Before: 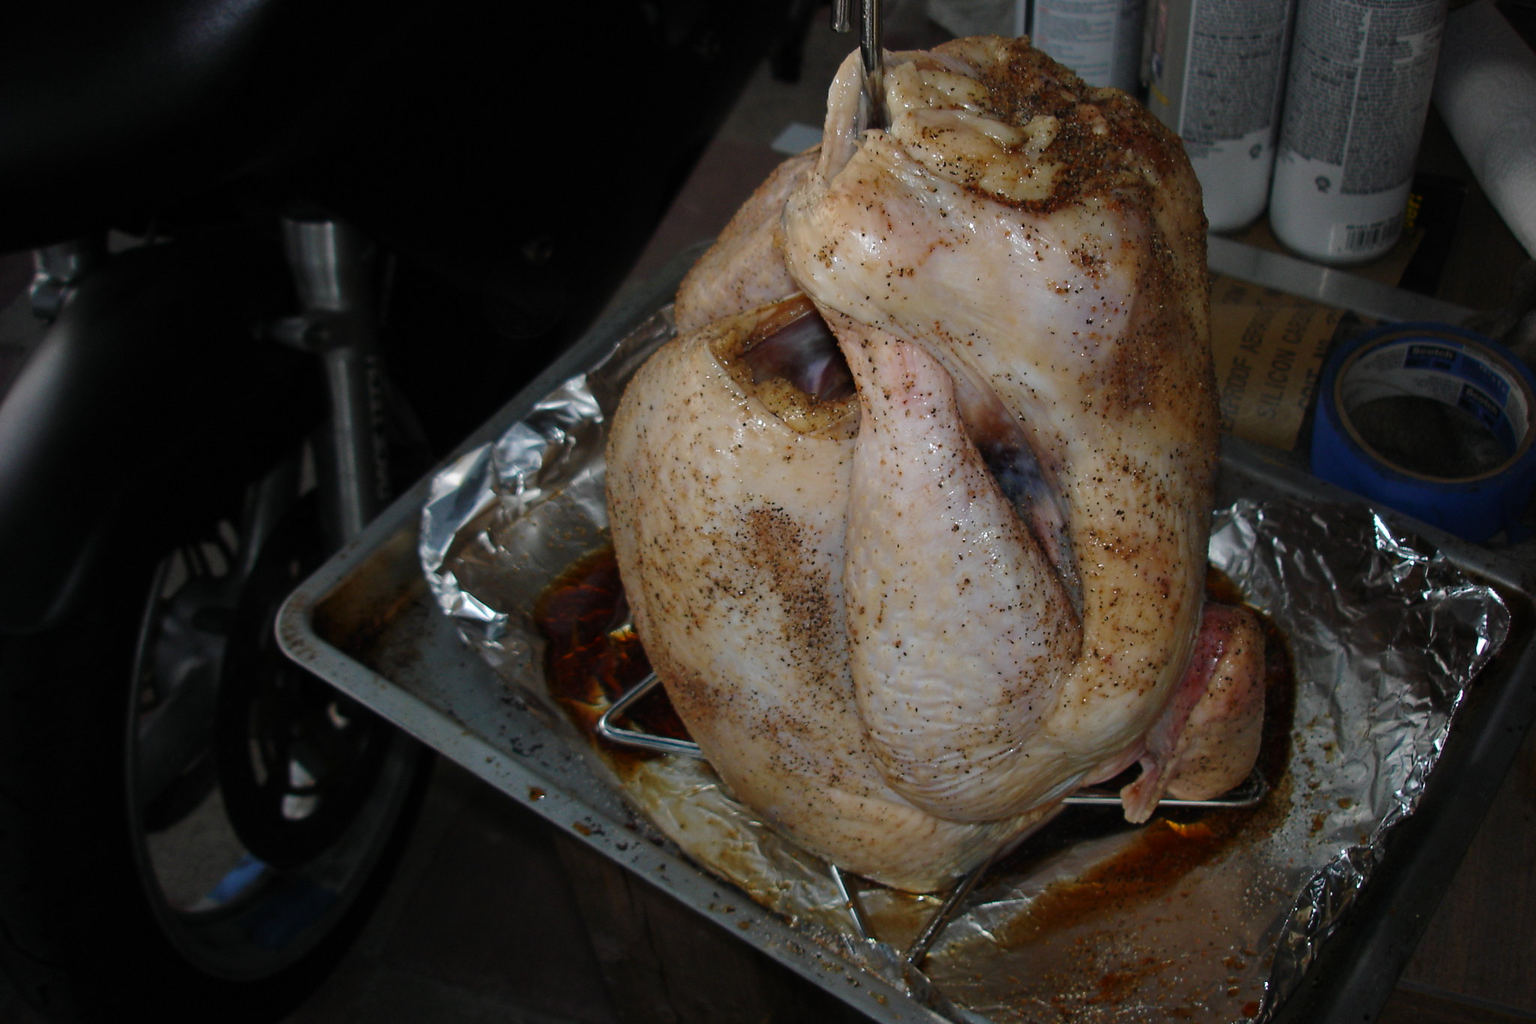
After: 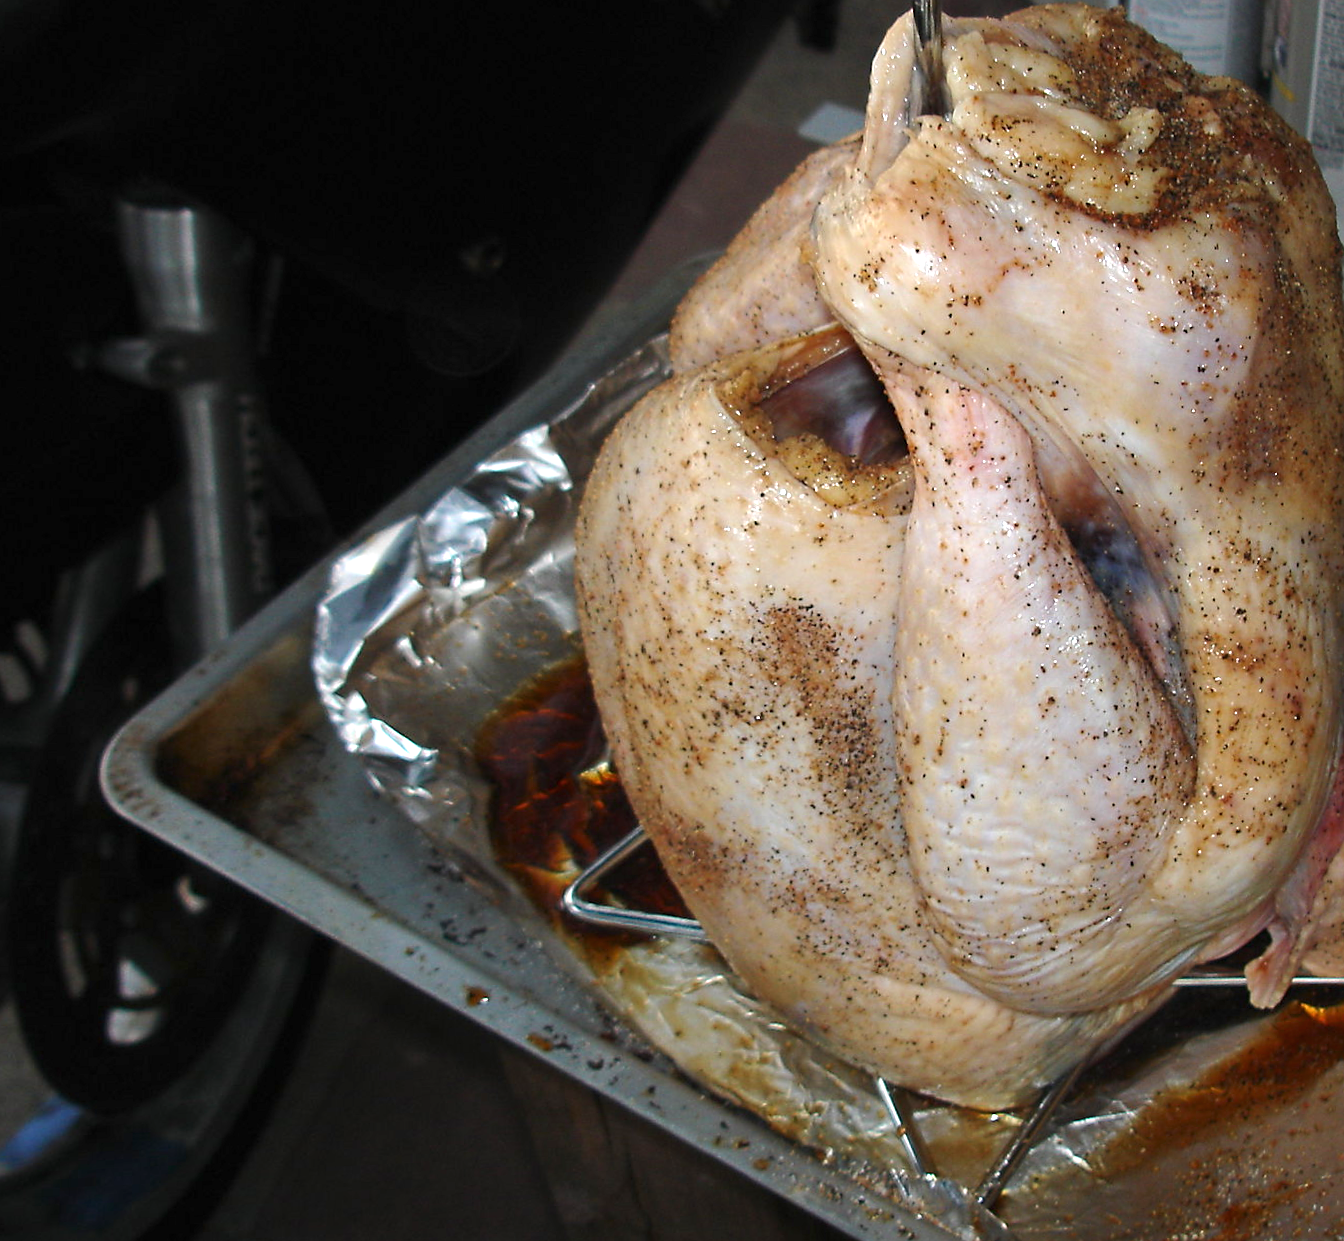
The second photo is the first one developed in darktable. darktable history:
sharpen: radius 1.864, amount 0.398, threshold 1.271
rotate and perspective: rotation -0.013°, lens shift (vertical) -0.027, lens shift (horizontal) 0.178, crop left 0.016, crop right 0.989, crop top 0.082, crop bottom 0.918
exposure: black level correction 0, exposure 1 EV, compensate highlight preservation false
crop and rotate: left 15.055%, right 18.278%
